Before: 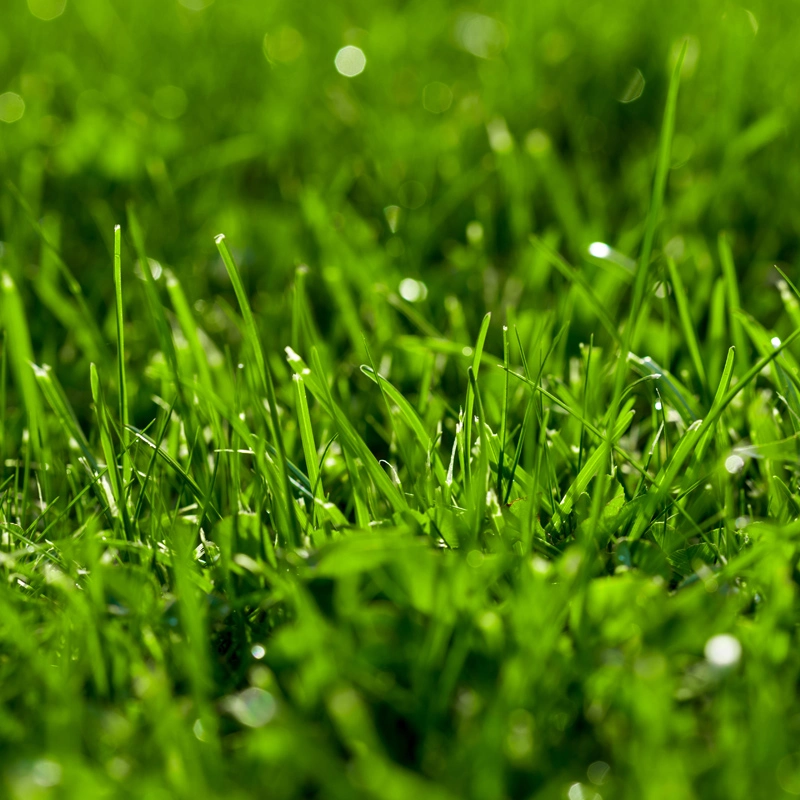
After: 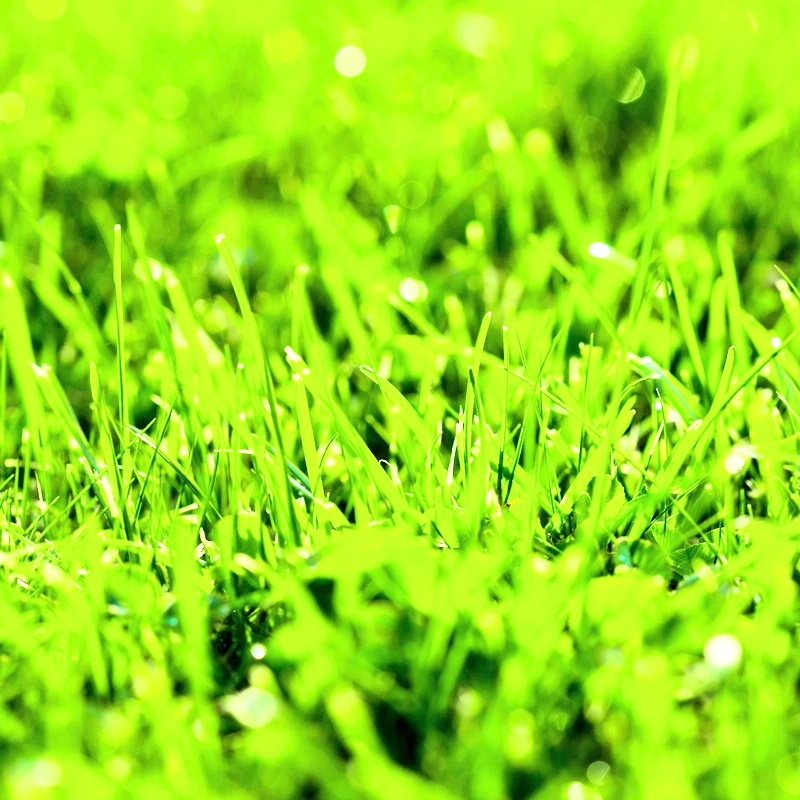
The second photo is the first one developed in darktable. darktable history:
velvia: on, module defaults
exposure: black level correction 0, exposure 1.199 EV, compensate exposure bias true, compensate highlight preservation false
base curve: curves: ch0 [(0, 0) (0.007, 0.004) (0.027, 0.03) (0.046, 0.07) (0.207, 0.54) (0.442, 0.872) (0.673, 0.972) (1, 1)]
tone equalizer: on, module defaults
